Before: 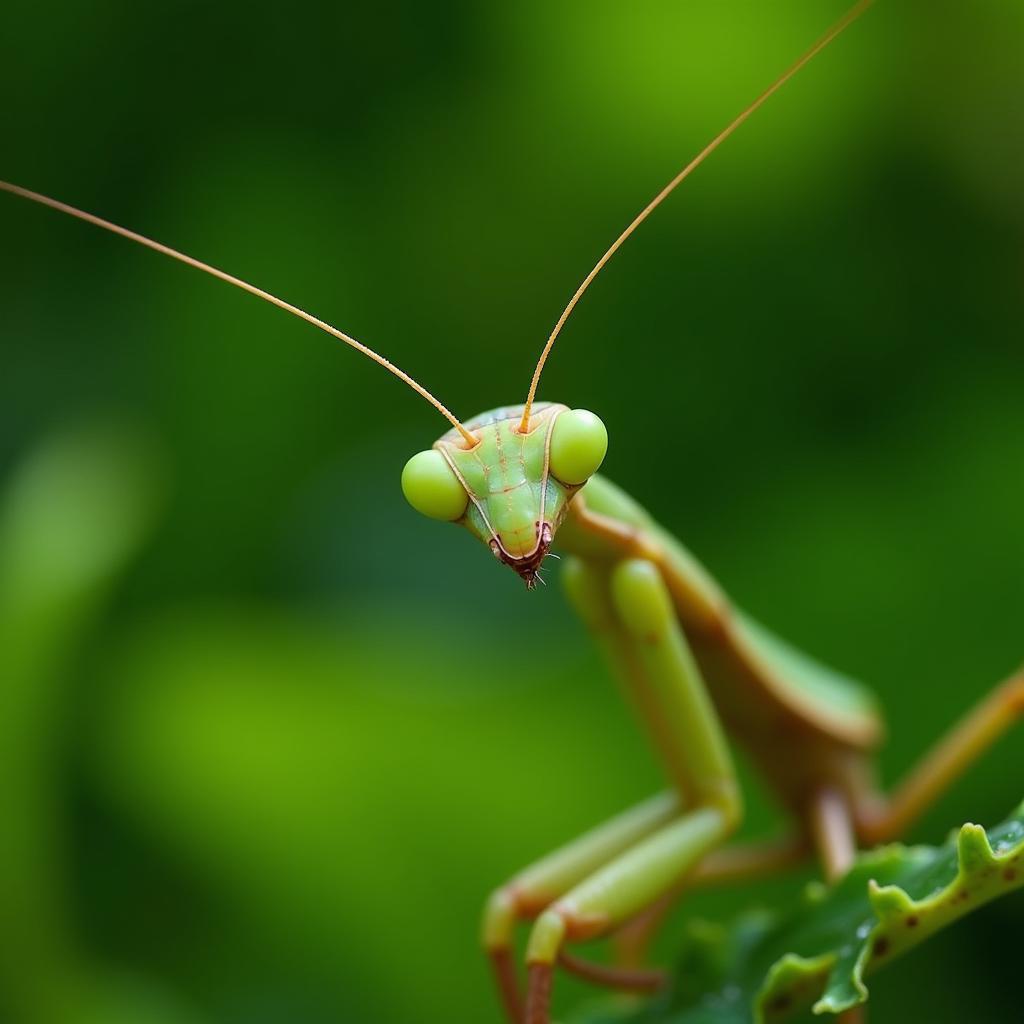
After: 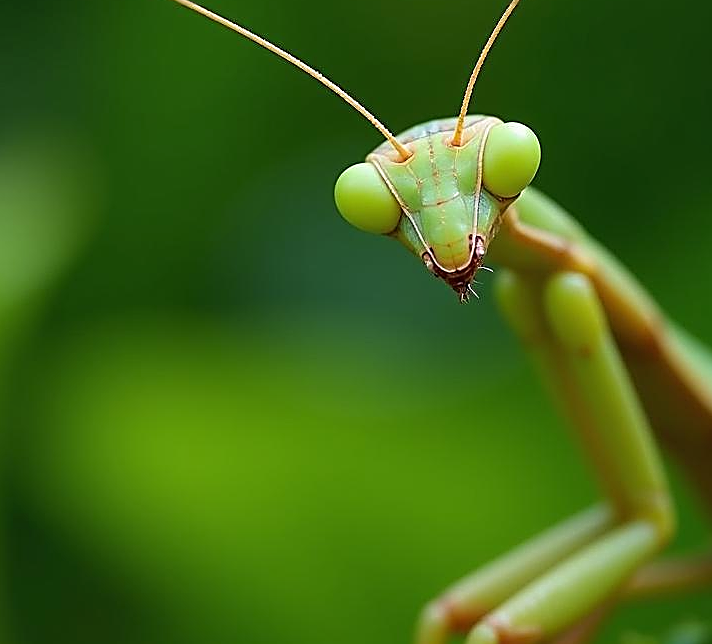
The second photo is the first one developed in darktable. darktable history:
crop: left 6.627%, top 28.092%, right 23.796%, bottom 8.952%
shadows and highlights: shadows 24.22, highlights -79.31, highlights color adjustment 52.95%, soften with gaussian
color calibration: illuminant same as pipeline (D50), adaptation XYZ, x 0.346, y 0.357, temperature 5003.79 K
sharpen: amount 0.903
